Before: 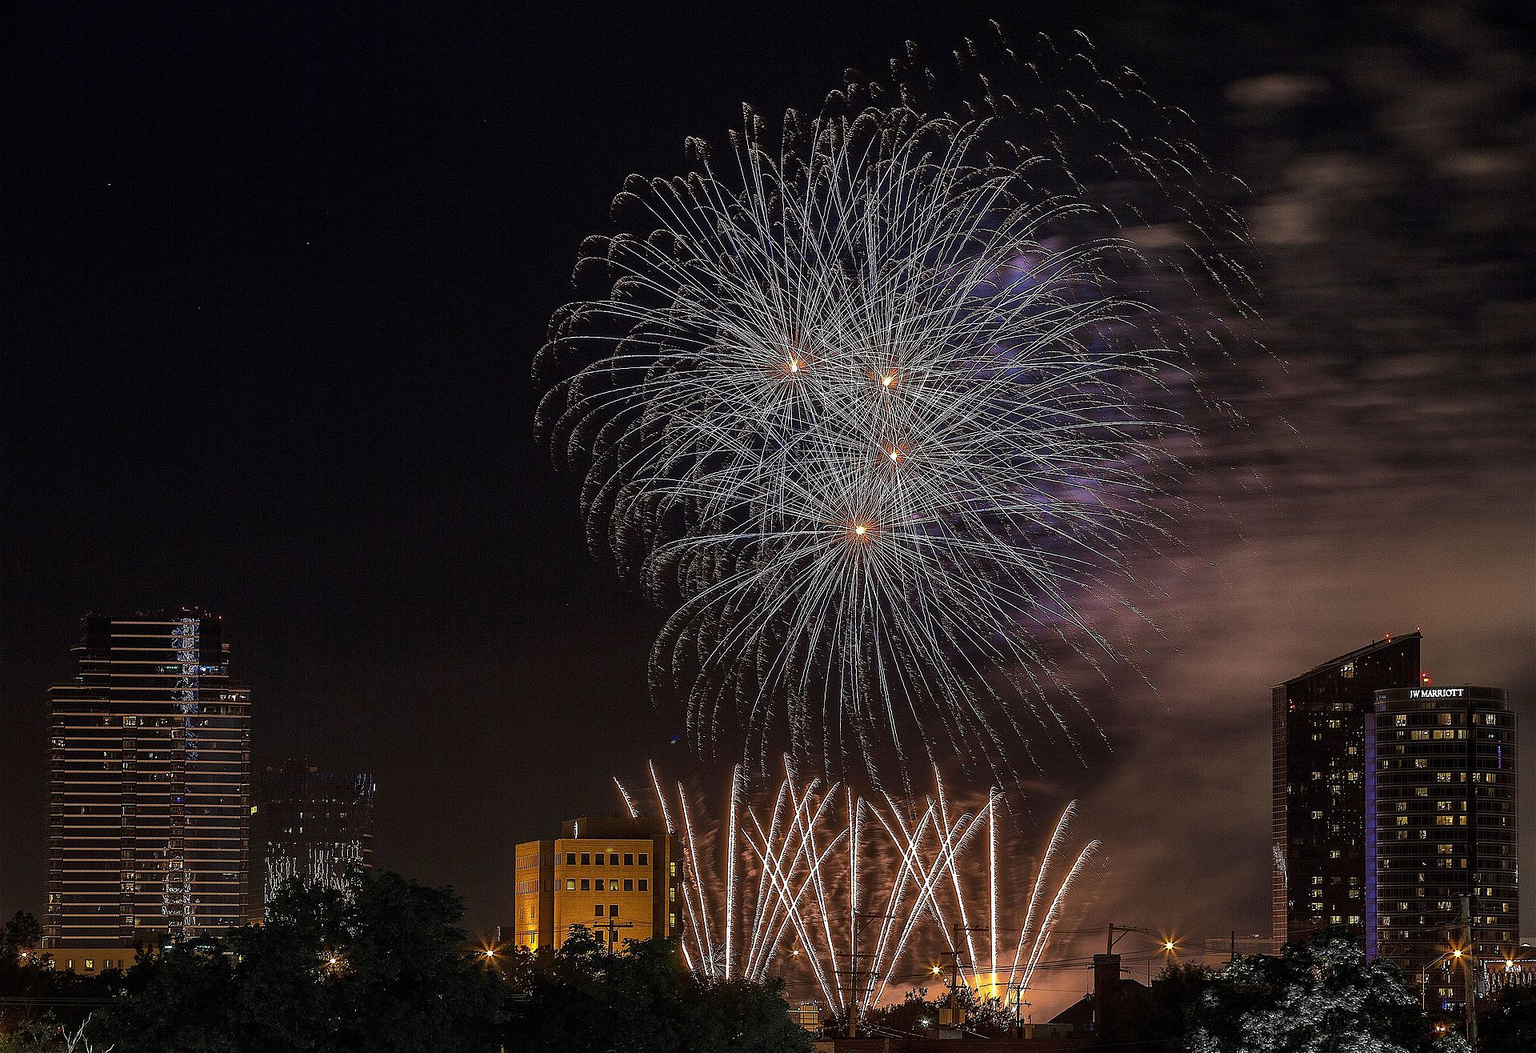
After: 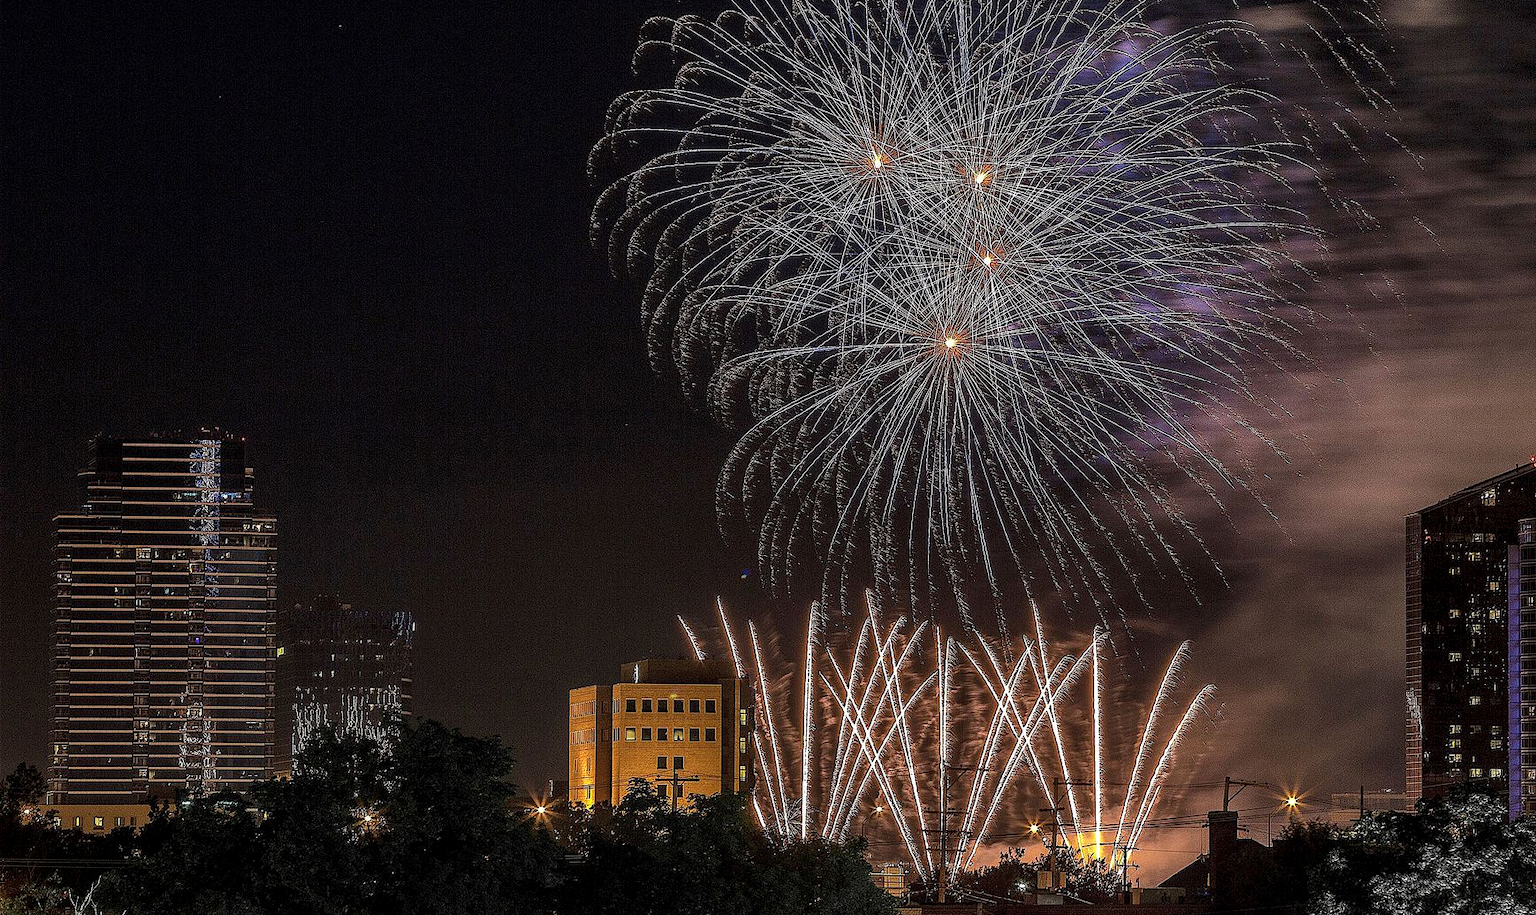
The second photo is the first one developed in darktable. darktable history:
shadows and highlights: shadows 19.13, highlights -83.41, soften with gaussian
local contrast: detail 130%
crop: top 20.916%, right 9.437%, bottom 0.316%
